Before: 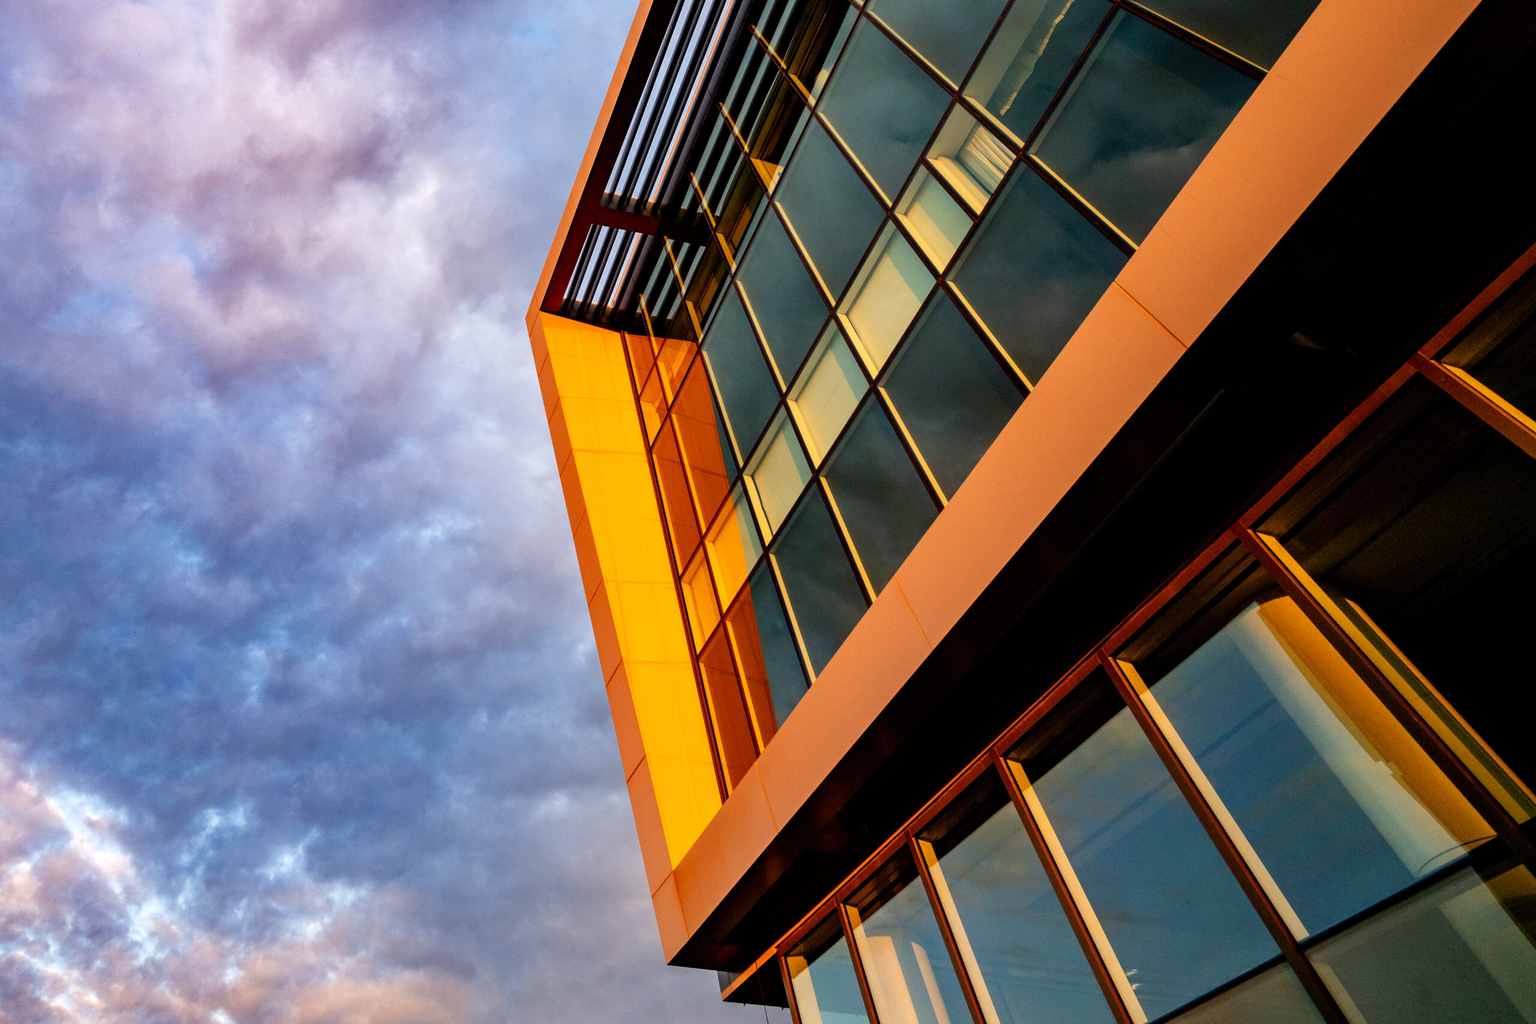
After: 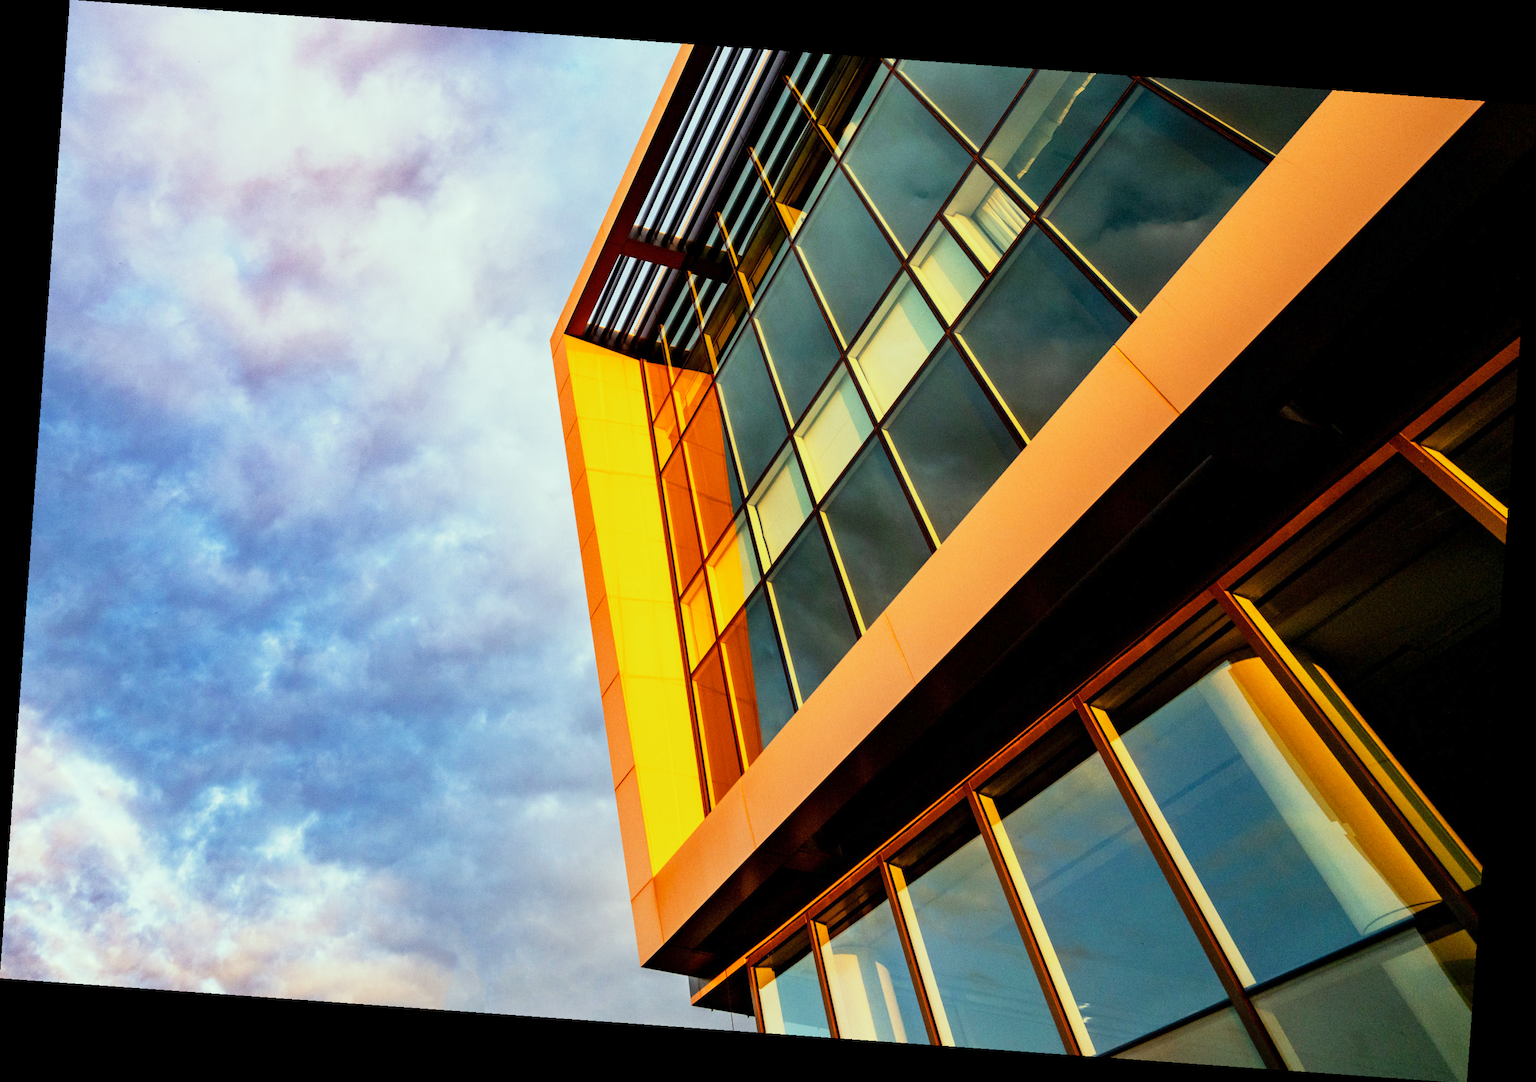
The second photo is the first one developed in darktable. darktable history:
exposure: exposure 0.2 EV, compensate highlight preservation false
color correction: highlights a* -8, highlights b* 3.1
rotate and perspective: rotation 4.1°, automatic cropping off
base curve: curves: ch0 [(0, 0) (0.088, 0.125) (0.176, 0.251) (0.354, 0.501) (0.613, 0.749) (1, 0.877)], preserve colors none
